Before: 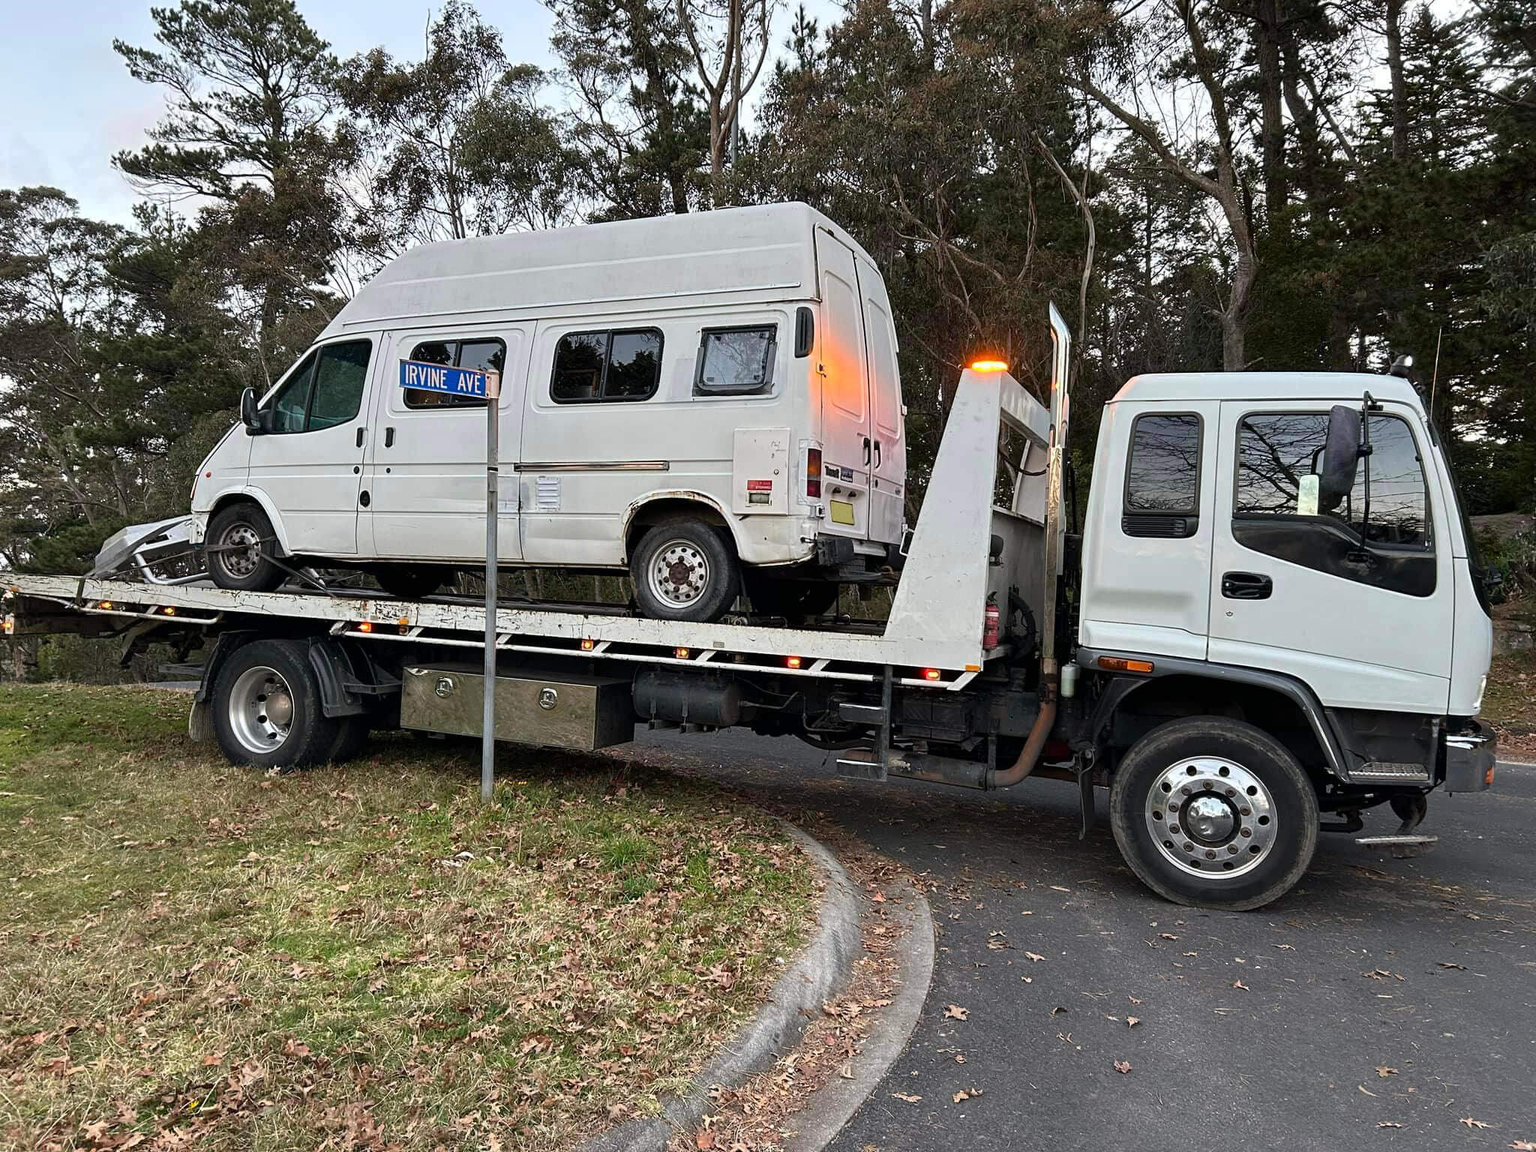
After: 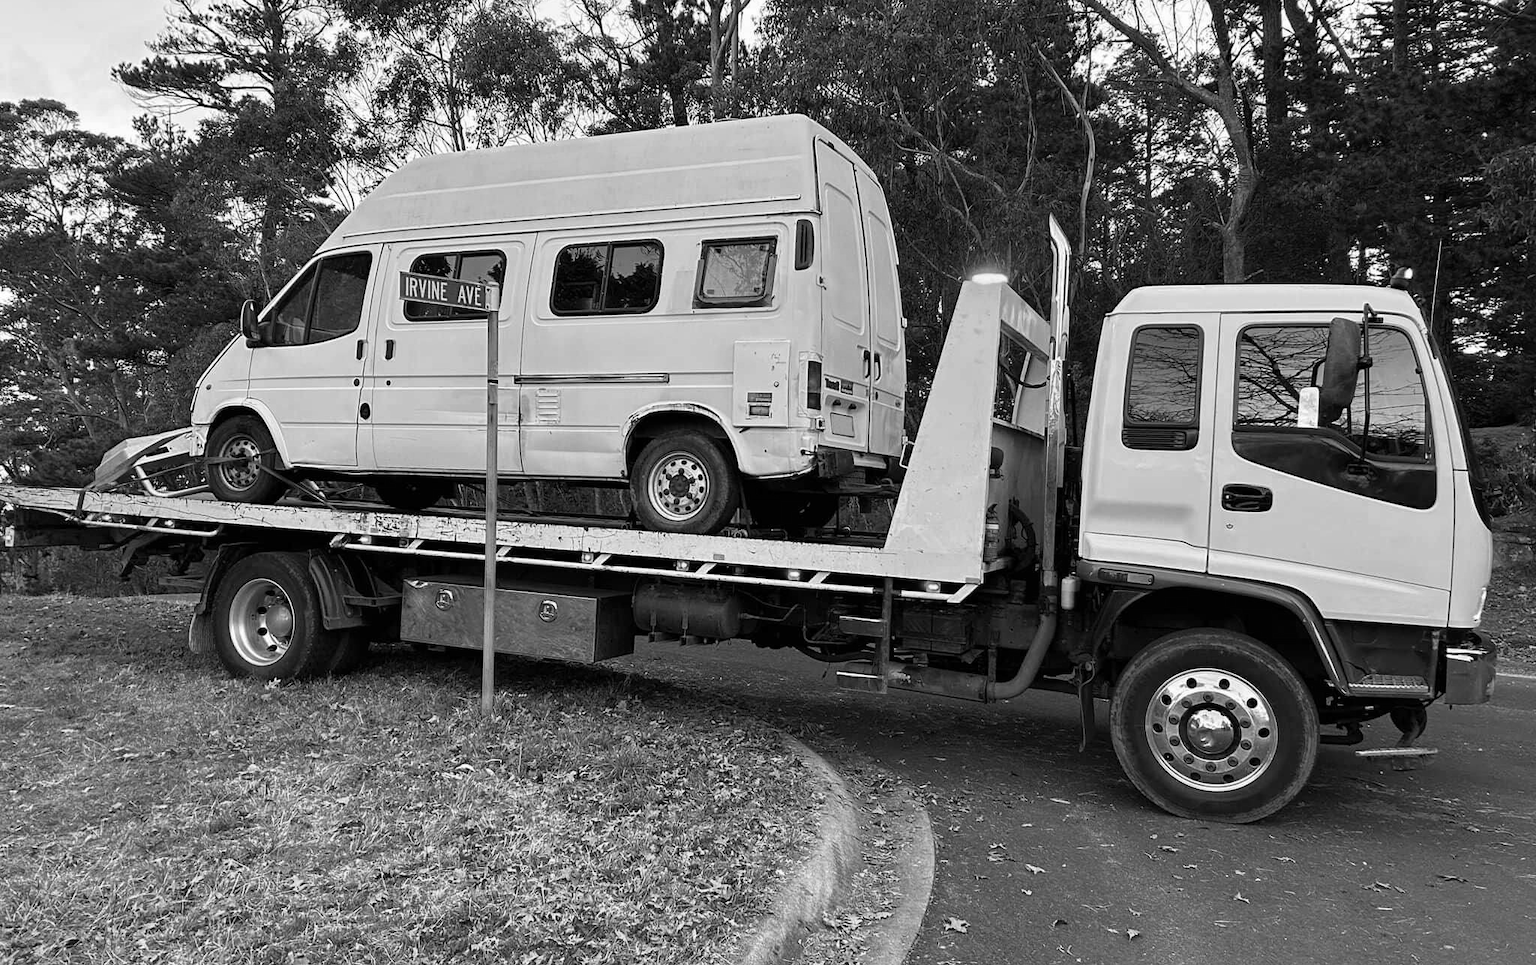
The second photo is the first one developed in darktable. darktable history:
crop: top 7.625%, bottom 8.027%
monochrome: a -4.13, b 5.16, size 1
